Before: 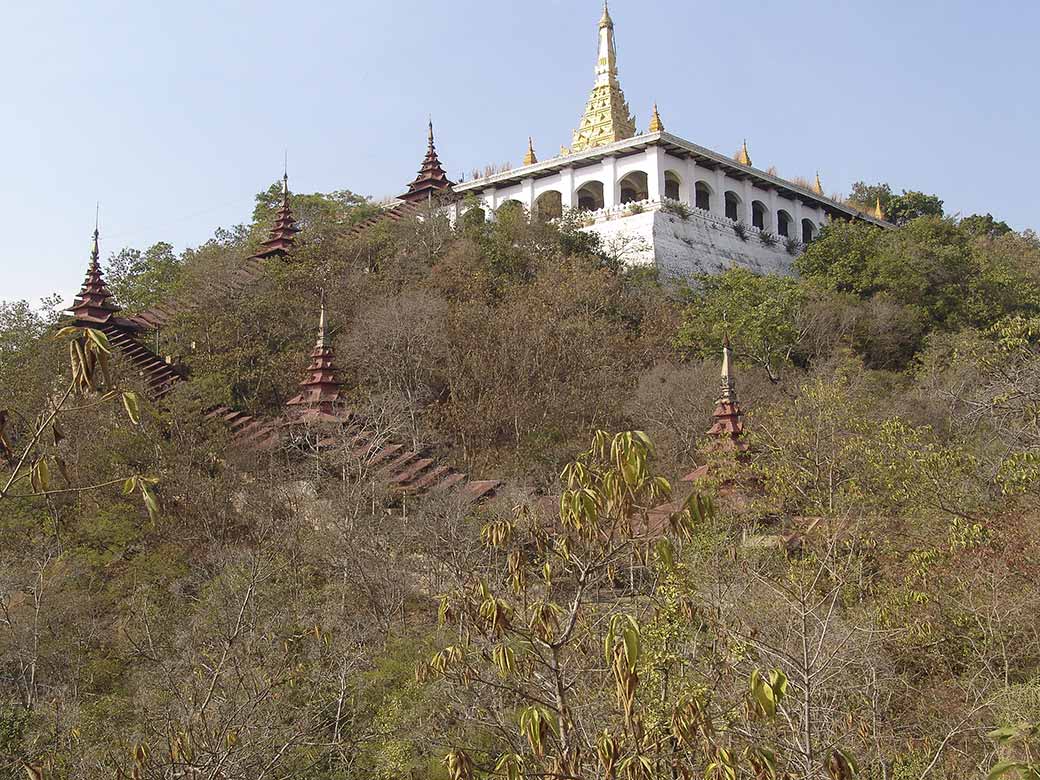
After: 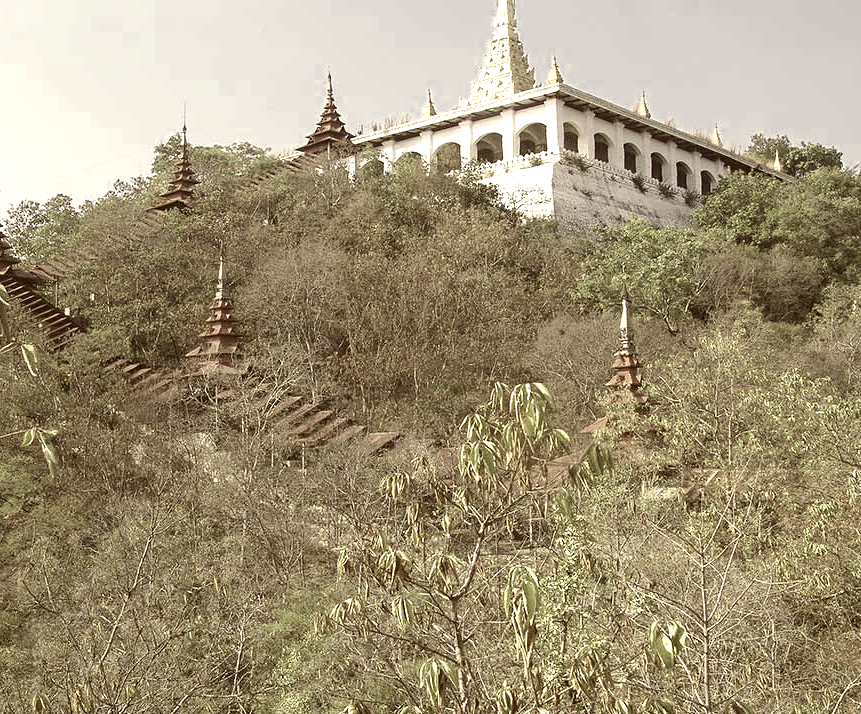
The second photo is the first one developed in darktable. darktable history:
color zones: curves: ch0 [(0.25, 0.667) (0.758, 0.368)]; ch1 [(0.215, 0.245) (0.761, 0.373)]; ch2 [(0.247, 0.554) (0.761, 0.436)]
color correction: highlights a* 1.12, highlights b* 24.26, shadows a* 15.58, shadows b* 24.26
crop: left 9.807%, top 6.259%, right 7.334%, bottom 2.177%
